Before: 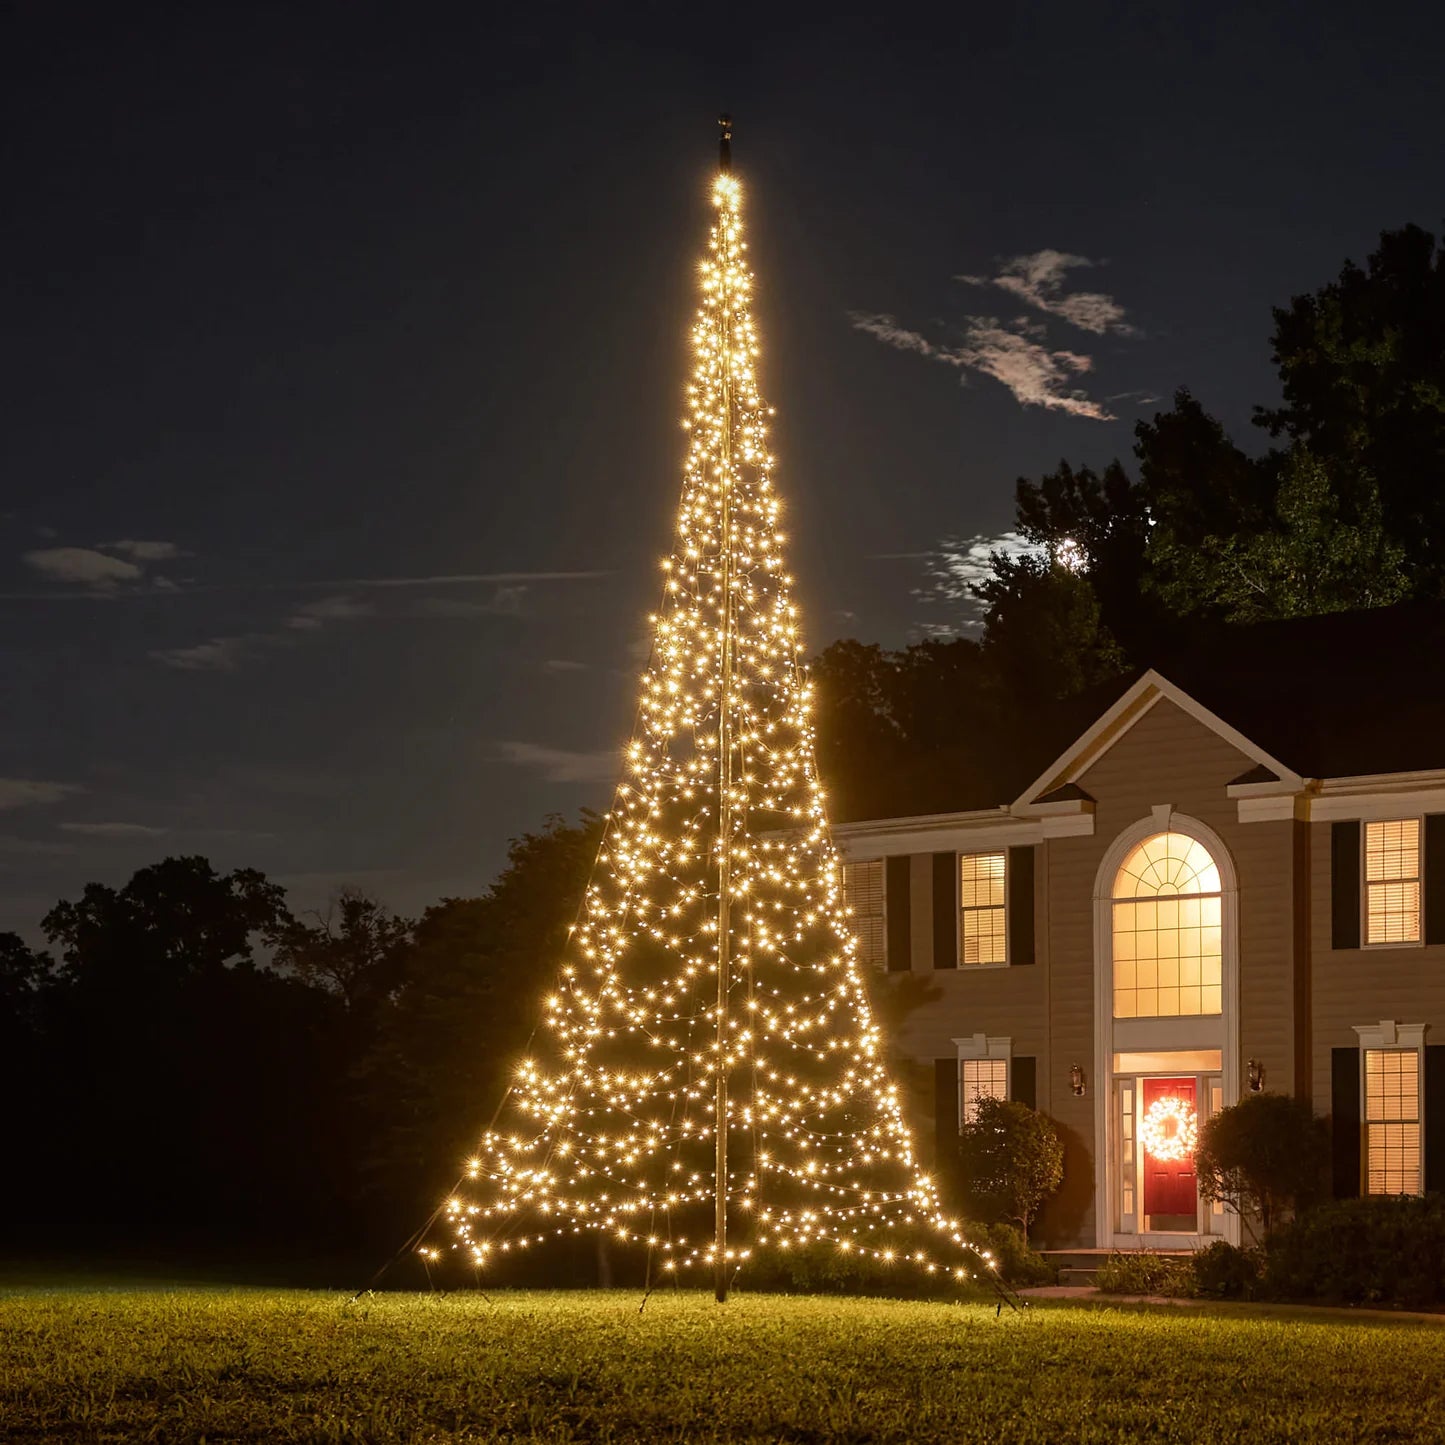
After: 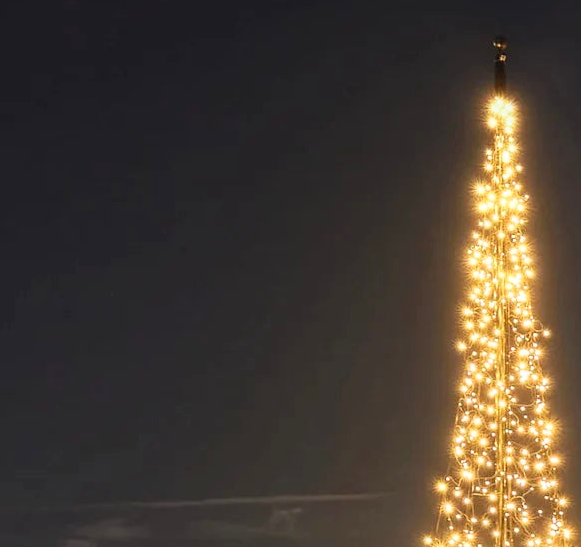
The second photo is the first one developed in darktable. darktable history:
crop: left 15.62%, top 5.455%, right 44.118%, bottom 56.652%
contrast brightness saturation: contrast 0.201, brightness 0.167, saturation 0.217
